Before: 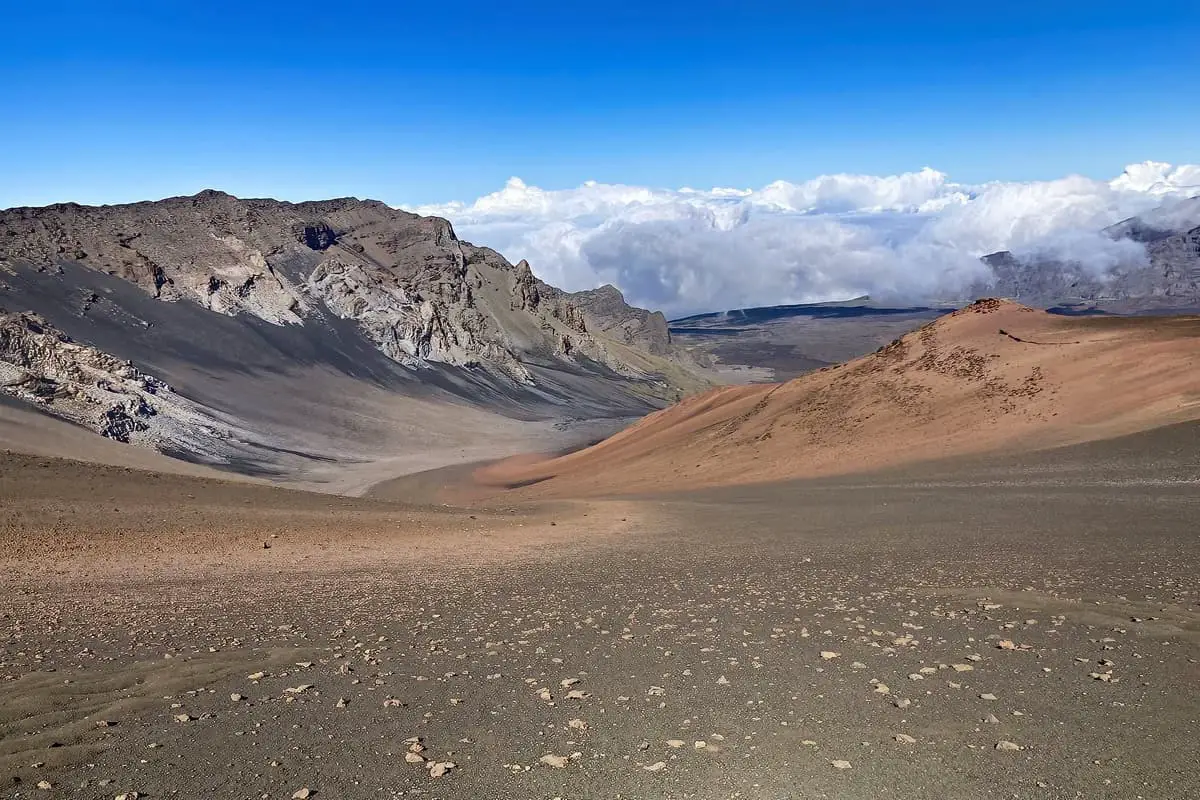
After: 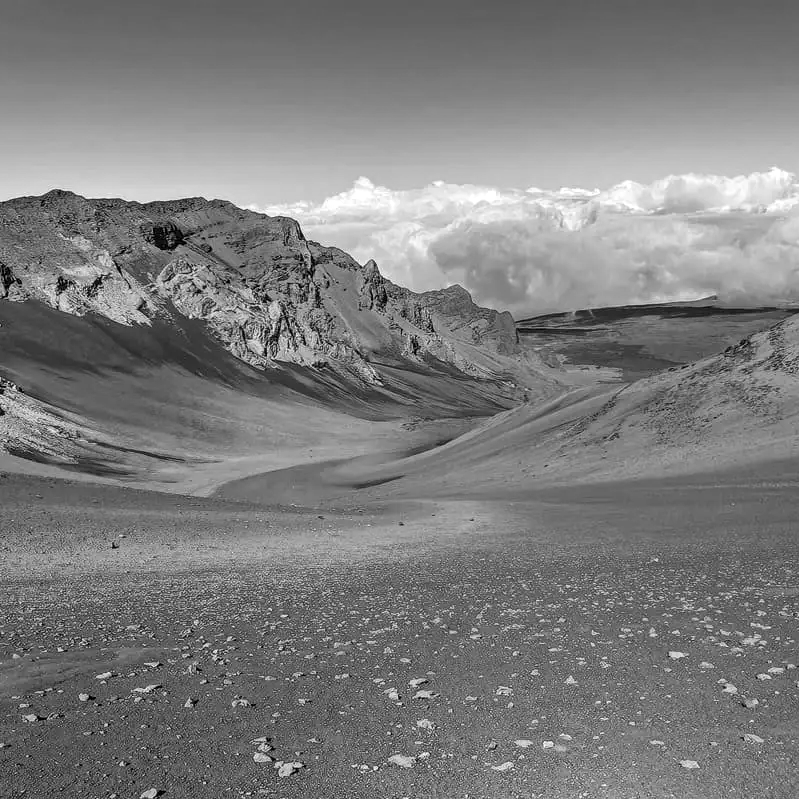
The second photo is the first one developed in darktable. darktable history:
local contrast: on, module defaults
crop and rotate: left 12.673%, right 20.66%
monochrome: a 32, b 64, size 2.3
